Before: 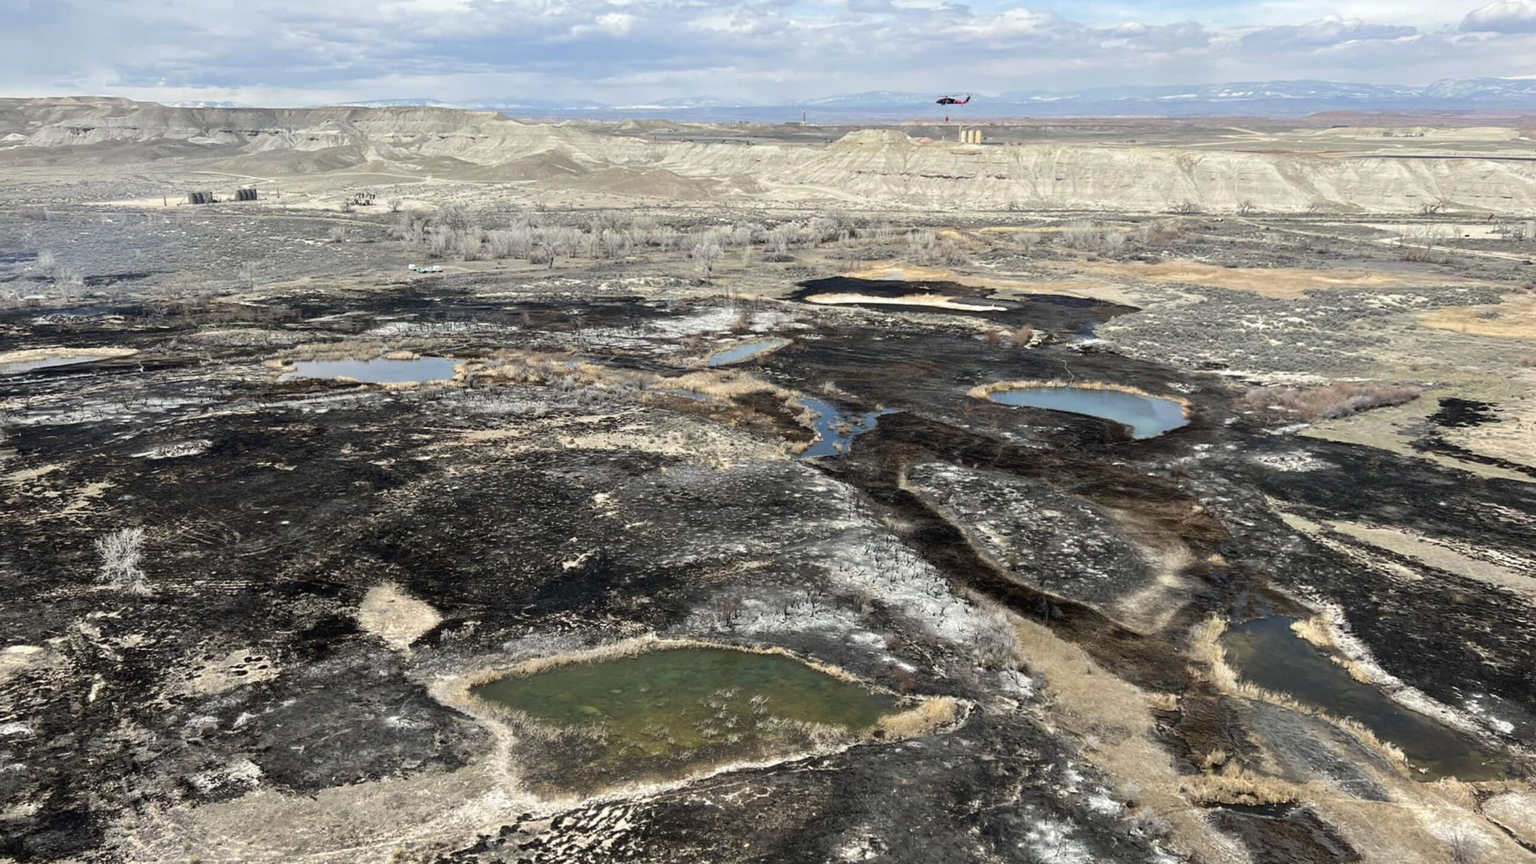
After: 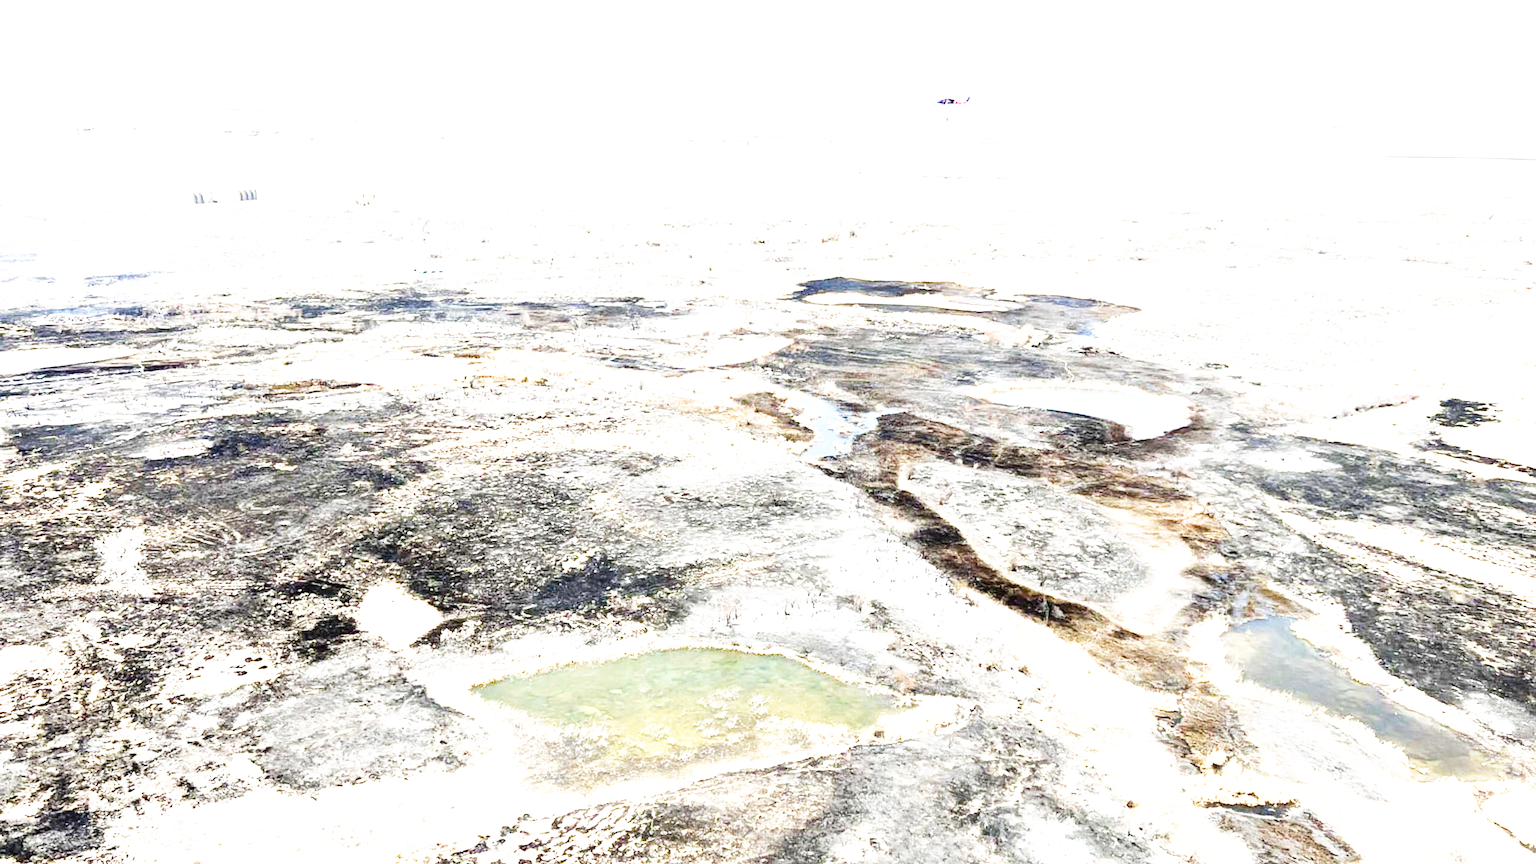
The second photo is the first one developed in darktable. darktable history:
base curve: curves: ch0 [(0, 0) (0.007, 0.004) (0.027, 0.03) (0.046, 0.07) (0.207, 0.54) (0.442, 0.872) (0.673, 0.972) (1, 1)], preserve colors none
exposure: exposure 2.207 EV, compensate highlight preservation false
